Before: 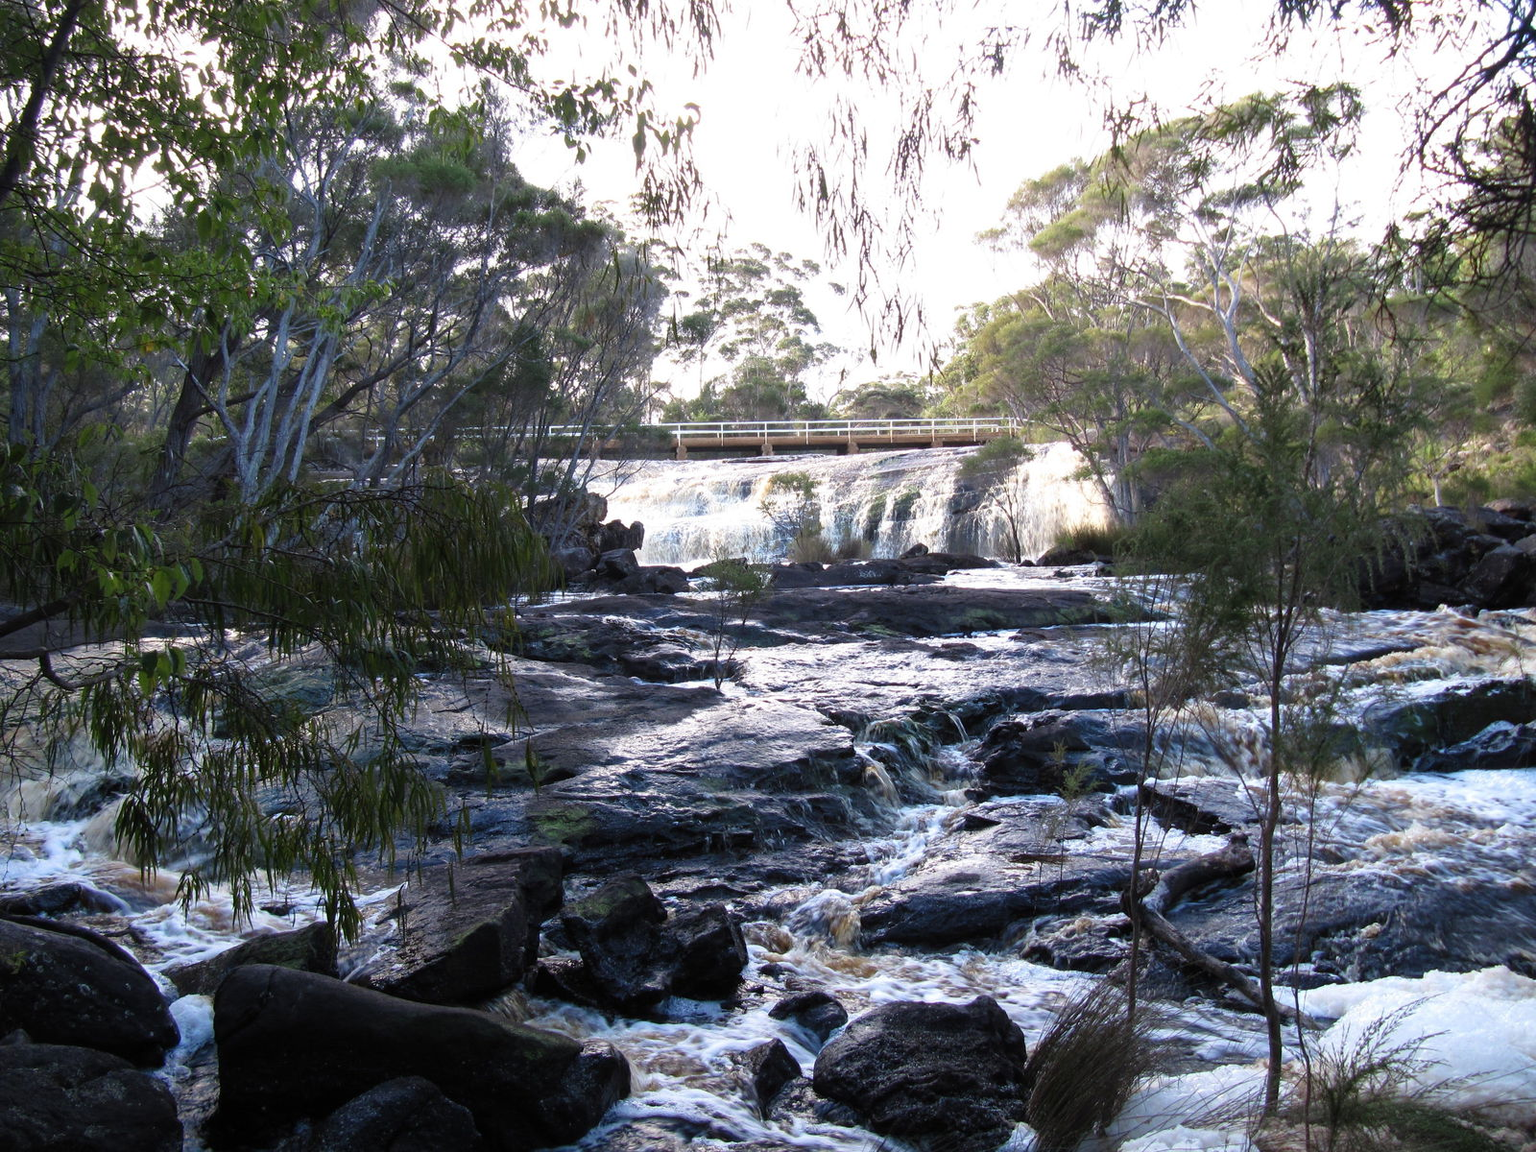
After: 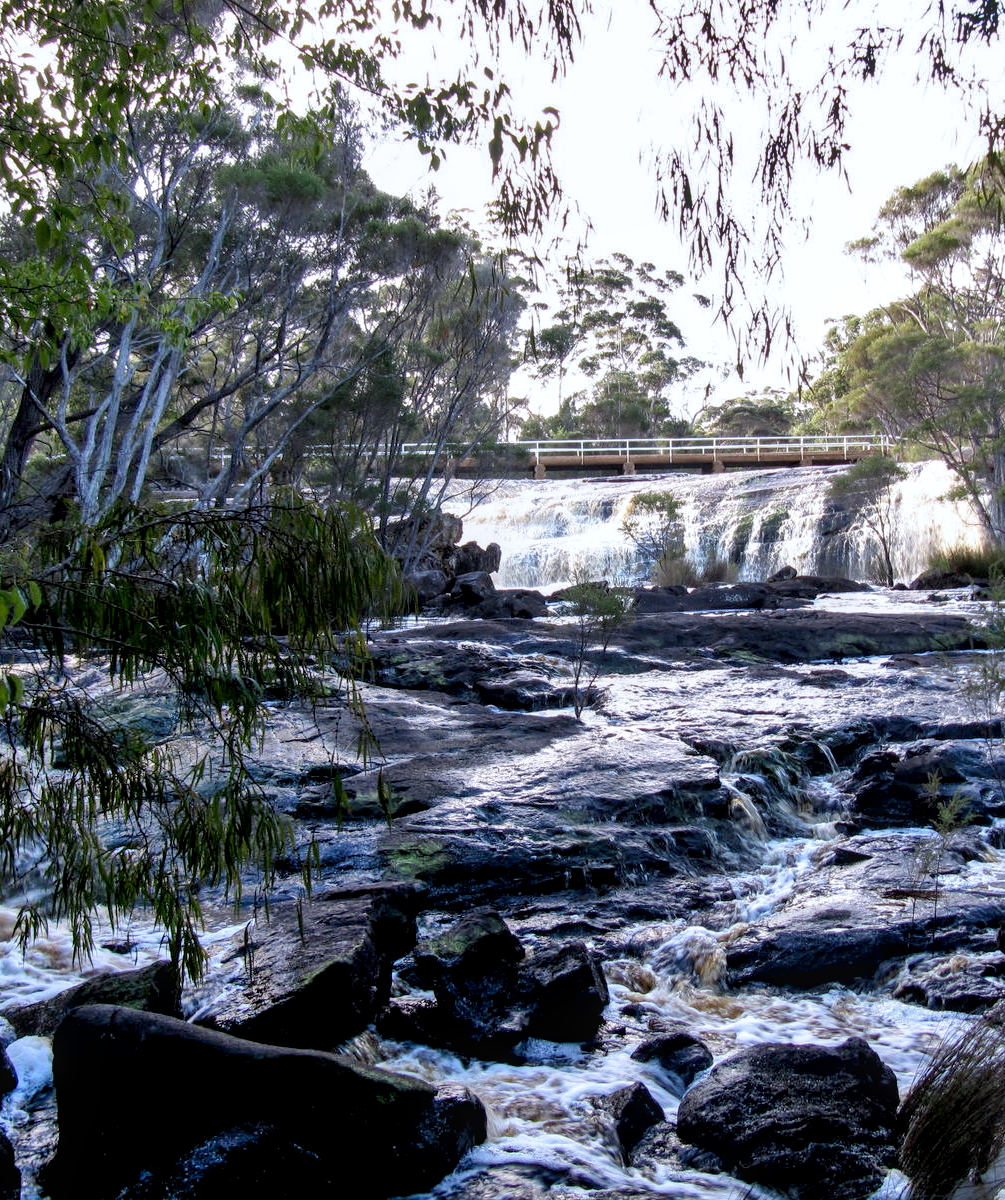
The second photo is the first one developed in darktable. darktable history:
shadows and highlights: low approximation 0.01, soften with gaussian
white balance: red 0.983, blue 1.036
crop: left 10.644%, right 26.528%
local contrast: on, module defaults
exposure: black level correction 0.009, compensate highlight preservation false
